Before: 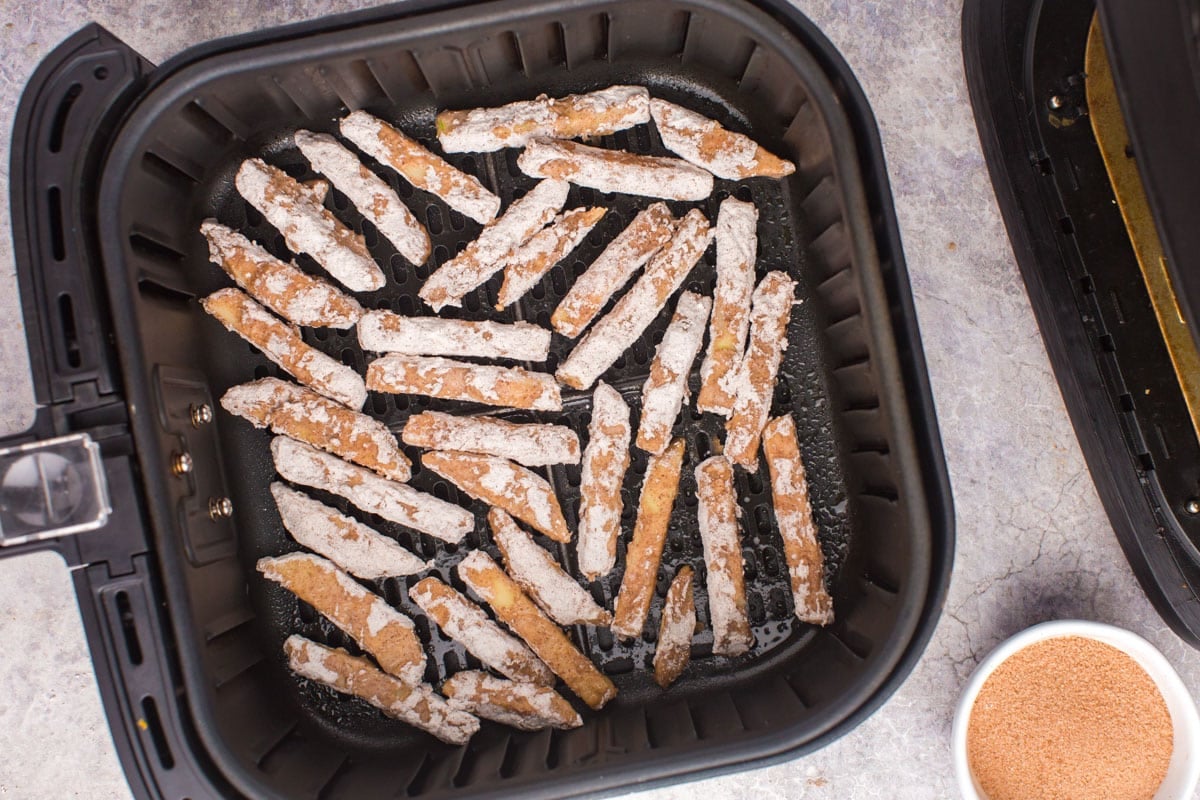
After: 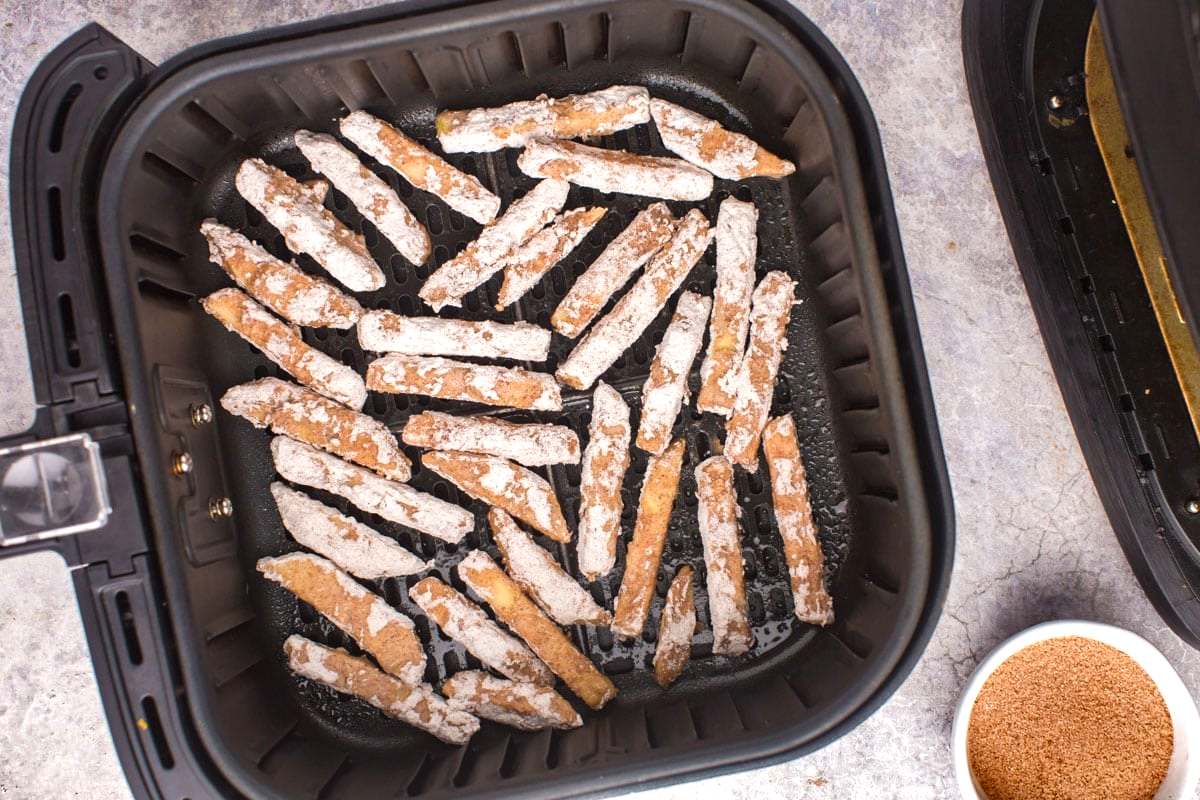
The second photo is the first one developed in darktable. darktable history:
exposure: exposure 0.293 EV, compensate highlight preservation false
shadows and highlights: shadows 24.22, highlights -76.8, soften with gaussian
